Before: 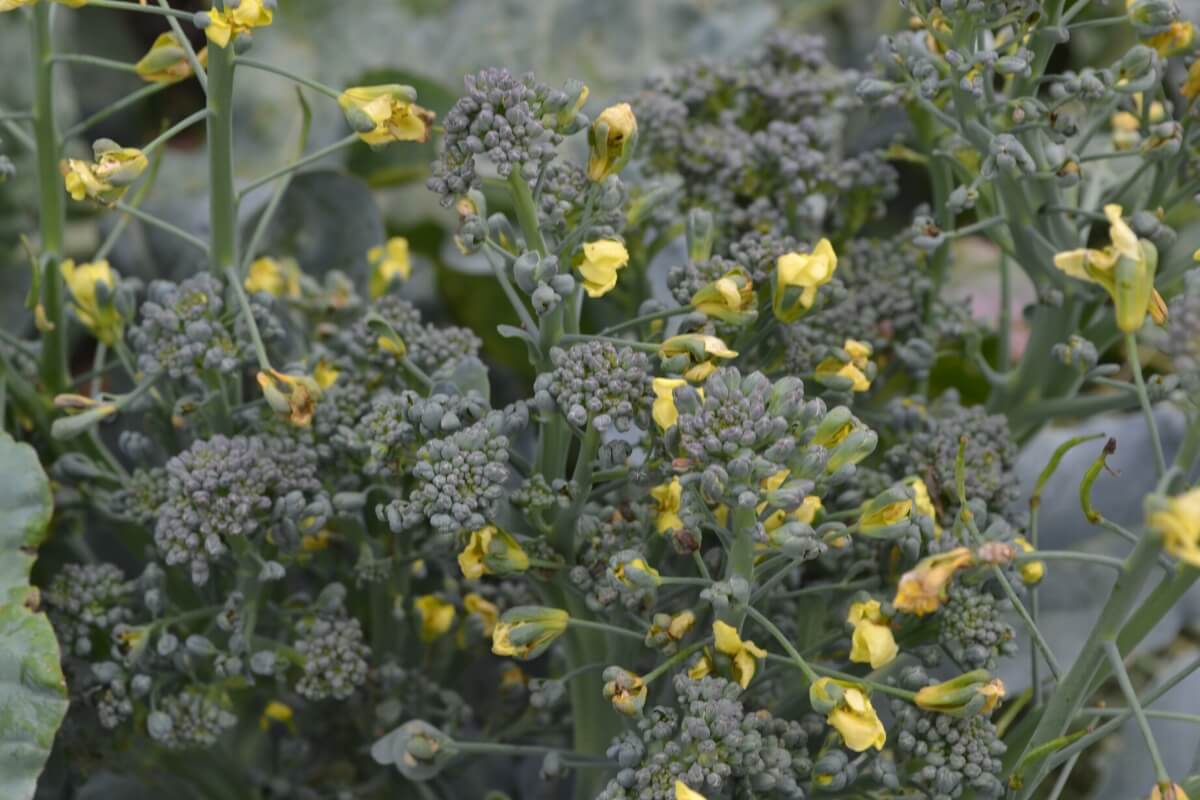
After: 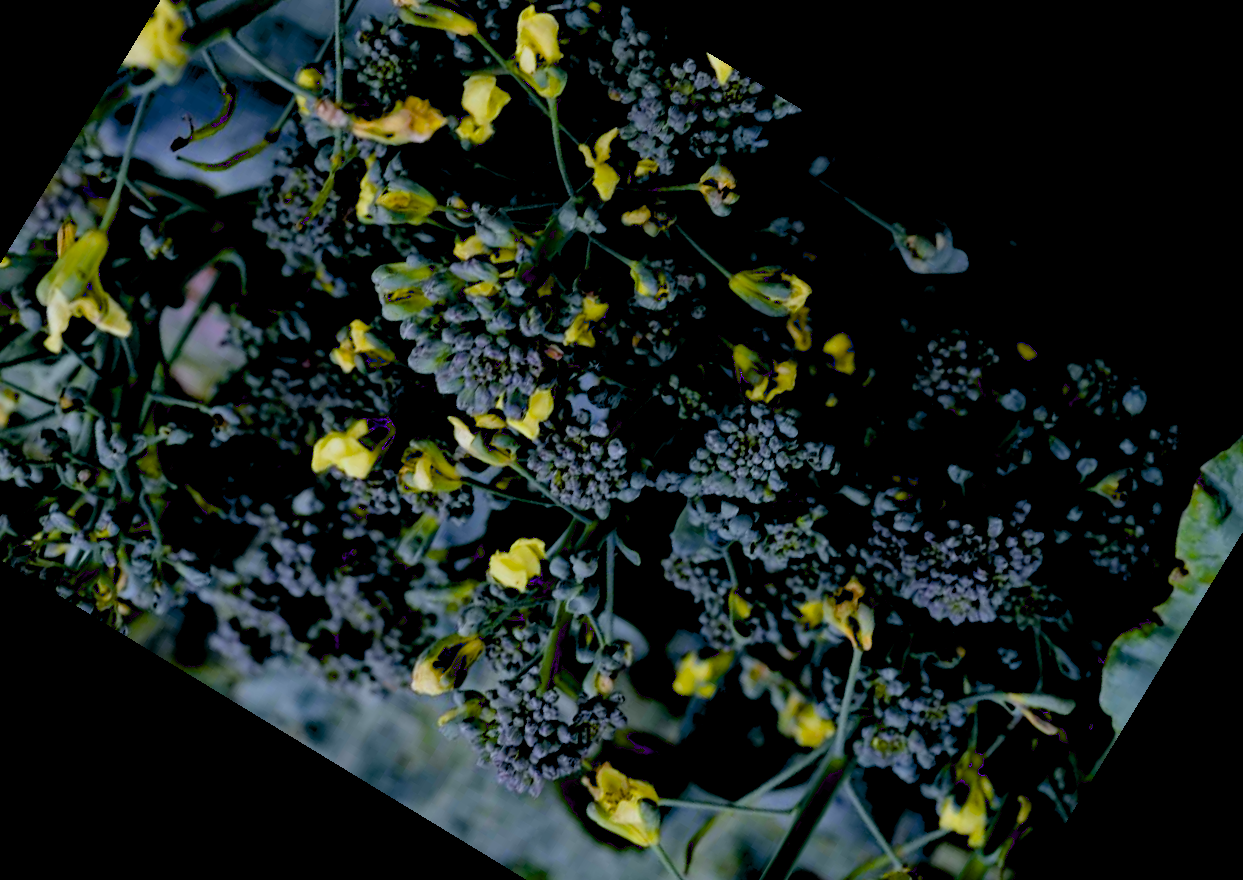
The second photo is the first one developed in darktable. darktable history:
crop and rotate: angle 148.68°, left 9.111%, top 15.603%, right 4.588%, bottom 17.041%
filmic rgb: threshold 3 EV, hardness 4.17, latitude 50%, contrast 1.1, preserve chrominance max RGB, color science v6 (2022), contrast in shadows safe, contrast in highlights safe, enable highlight reconstruction true
white balance: red 0.931, blue 1.11
exposure: black level correction 0.1, exposure -0.092 EV, compensate highlight preservation false
